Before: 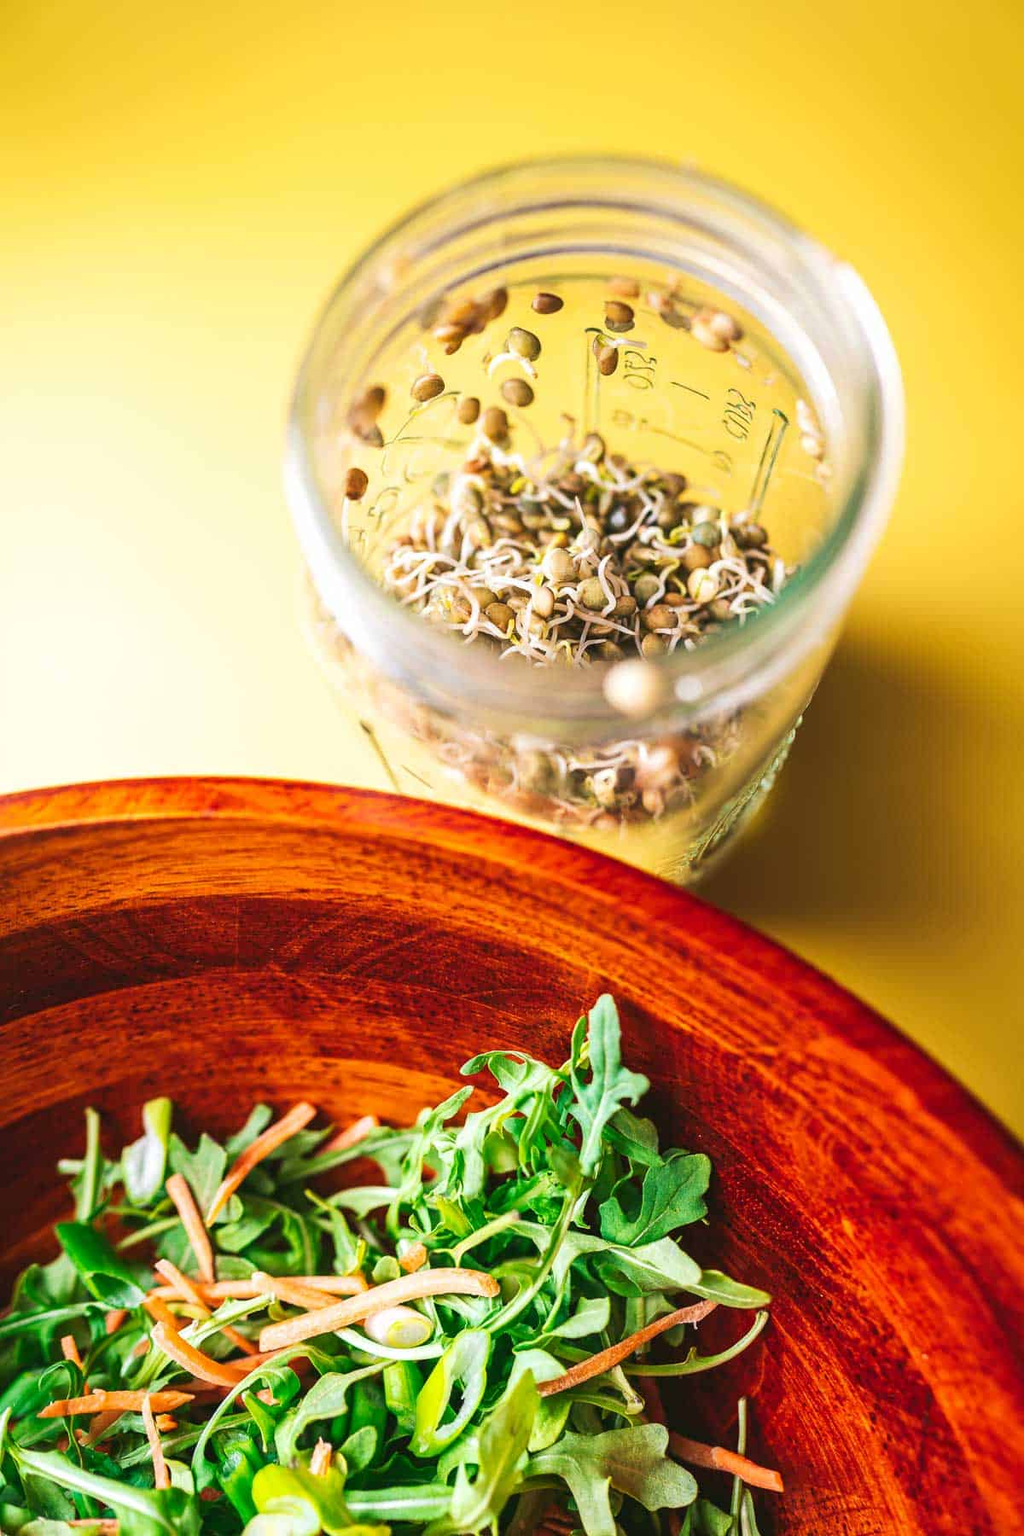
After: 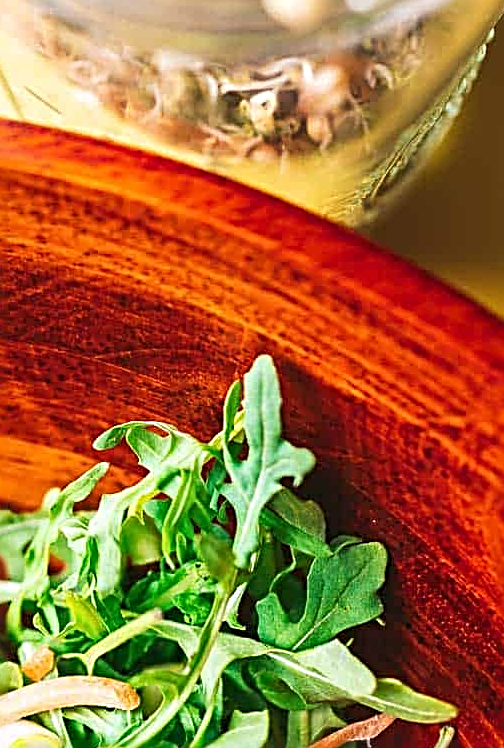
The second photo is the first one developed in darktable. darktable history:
crop: left 37.229%, top 45.021%, right 20.695%, bottom 13.413%
sharpen: radius 2.973, amount 0.774
